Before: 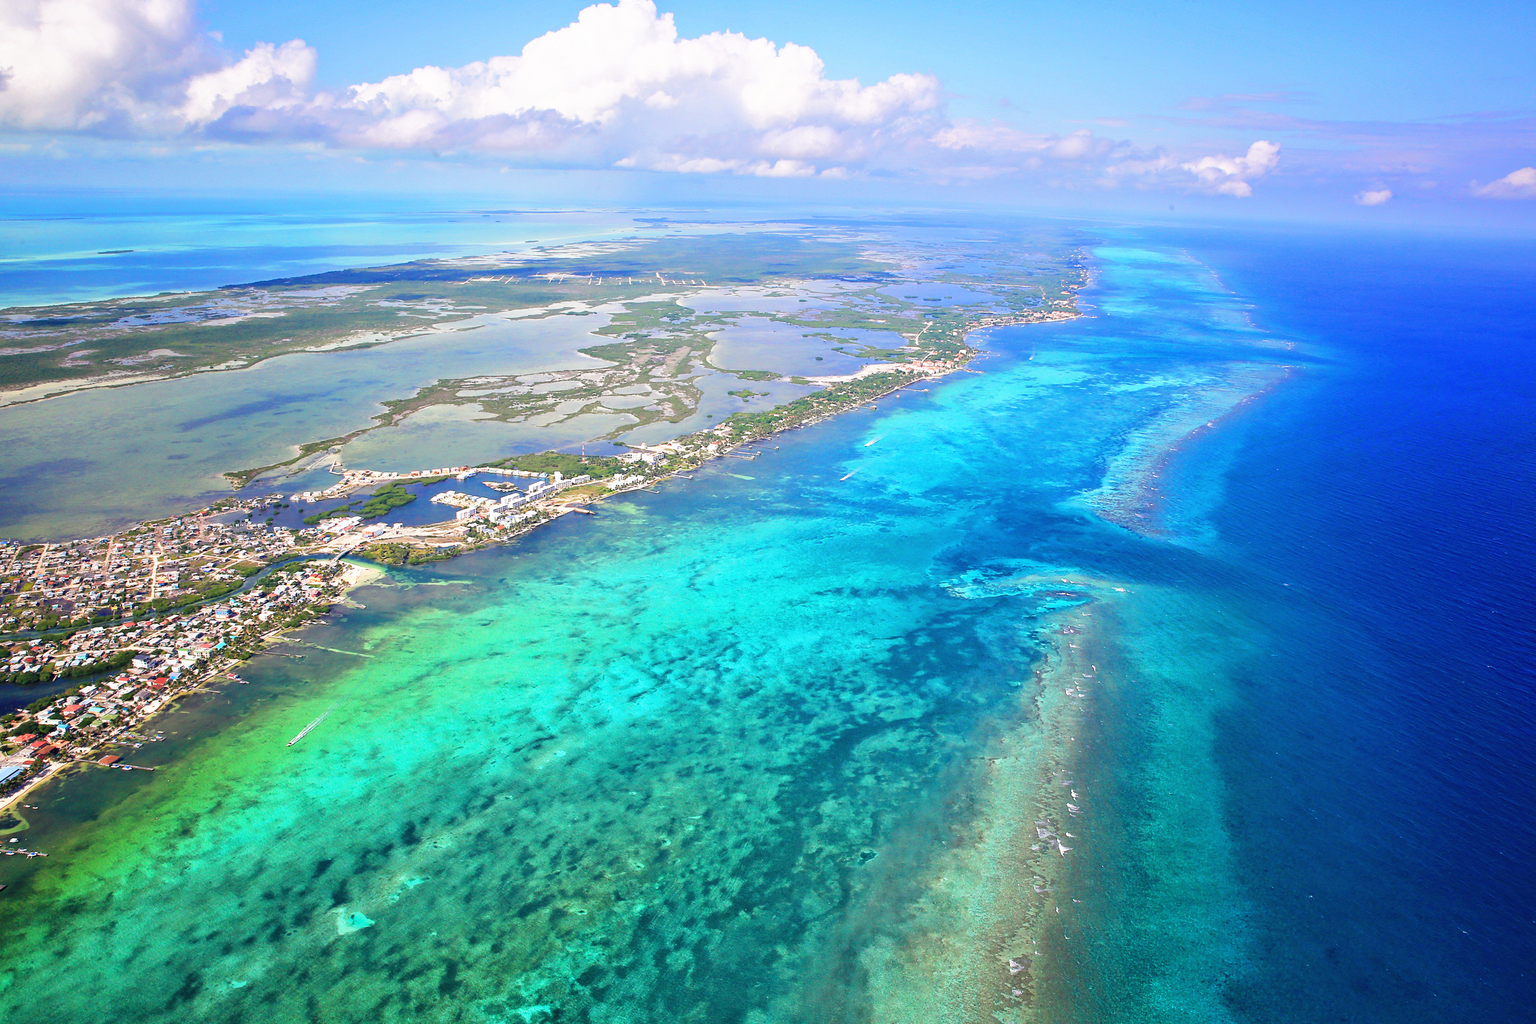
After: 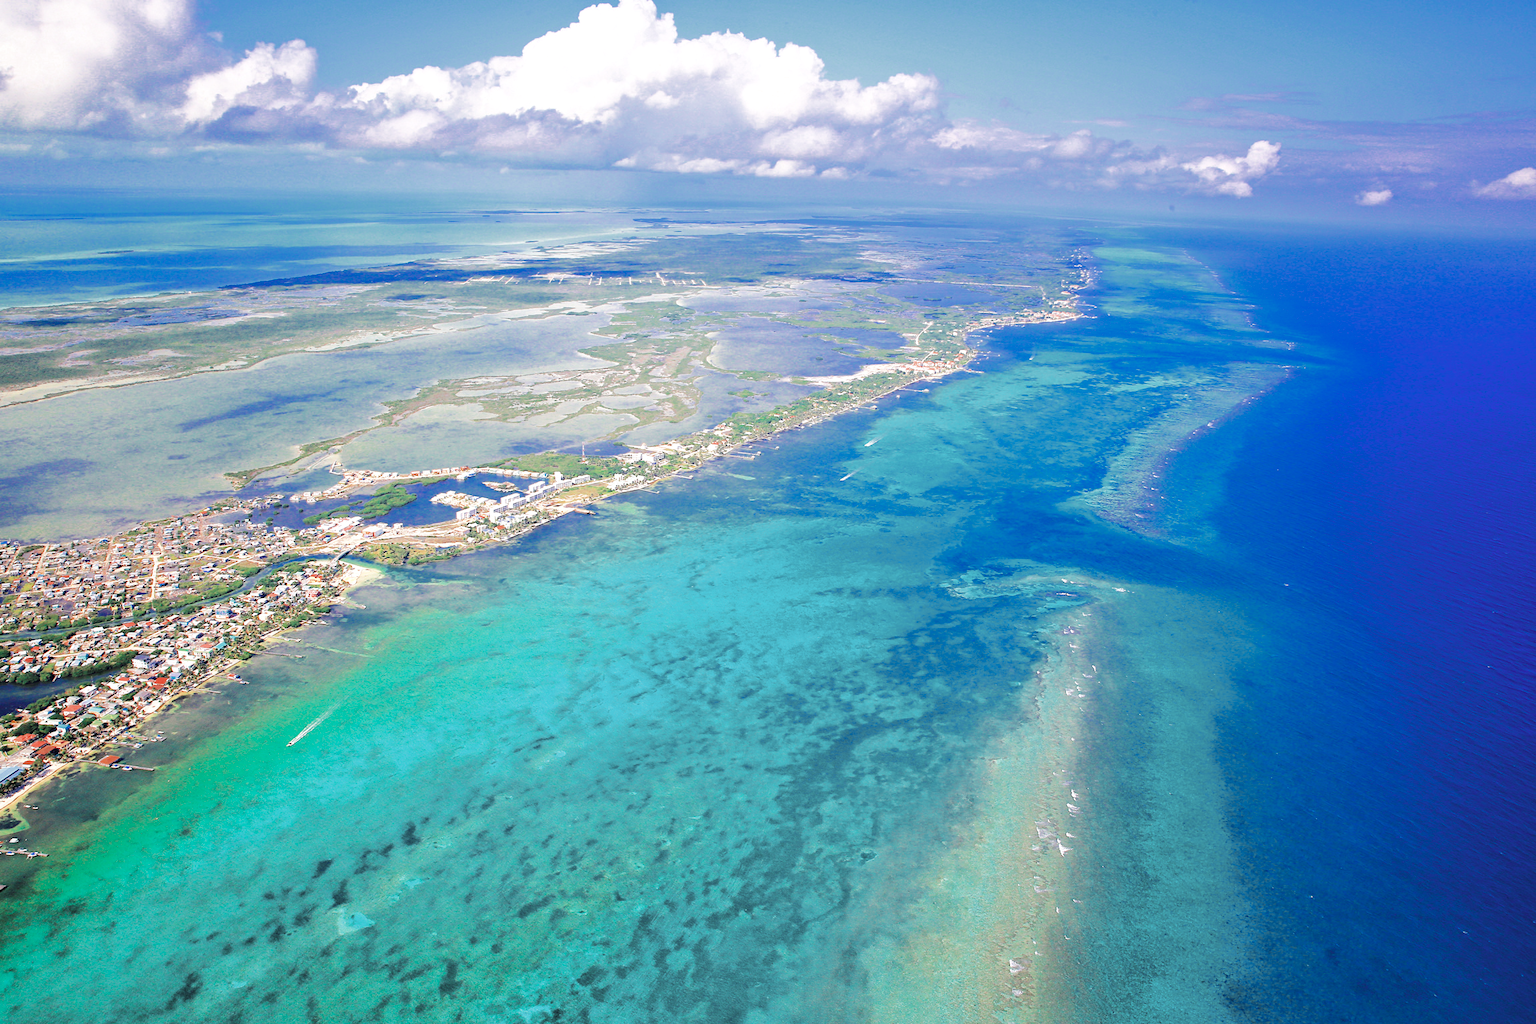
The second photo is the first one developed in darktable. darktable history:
color zones: curves: ch0 [(0, 0.5) (0.125, 0.4) (0.25, 0.5) (0.375, 0.4) (0.5, 0.4) (0.625, 0.35) (0.75, 0.35) (0.875, 0.5)]; ch1 [(0, 0.35) (0.125, 0.45) (0.25, 0.35) (0.375, 0.35) (0.5, 0.35) (0.625, 0.35) (0.75, 0.45) (0.875, 0.35)]; ch2 [(0, 0.6) (0.125, 0.5) (0.25, 0.5) (0.375, 0.6) (0.5, 0.6) (0.625, 0.5) (0.75, 0.5) (0.875, 0.5)]
tone equalizer: -7 EV 0.163 EV, -6 EV 0.596 EV, -5 EV 1.12 EV, -4 EV 1.29 EV, -3 EV 1.17 EV, -2 EV 0.6 EV, -1 EV 0.16 EV, edges refinement/feathering 500, mask exposure compensation -1.25 EV, preserve details no
